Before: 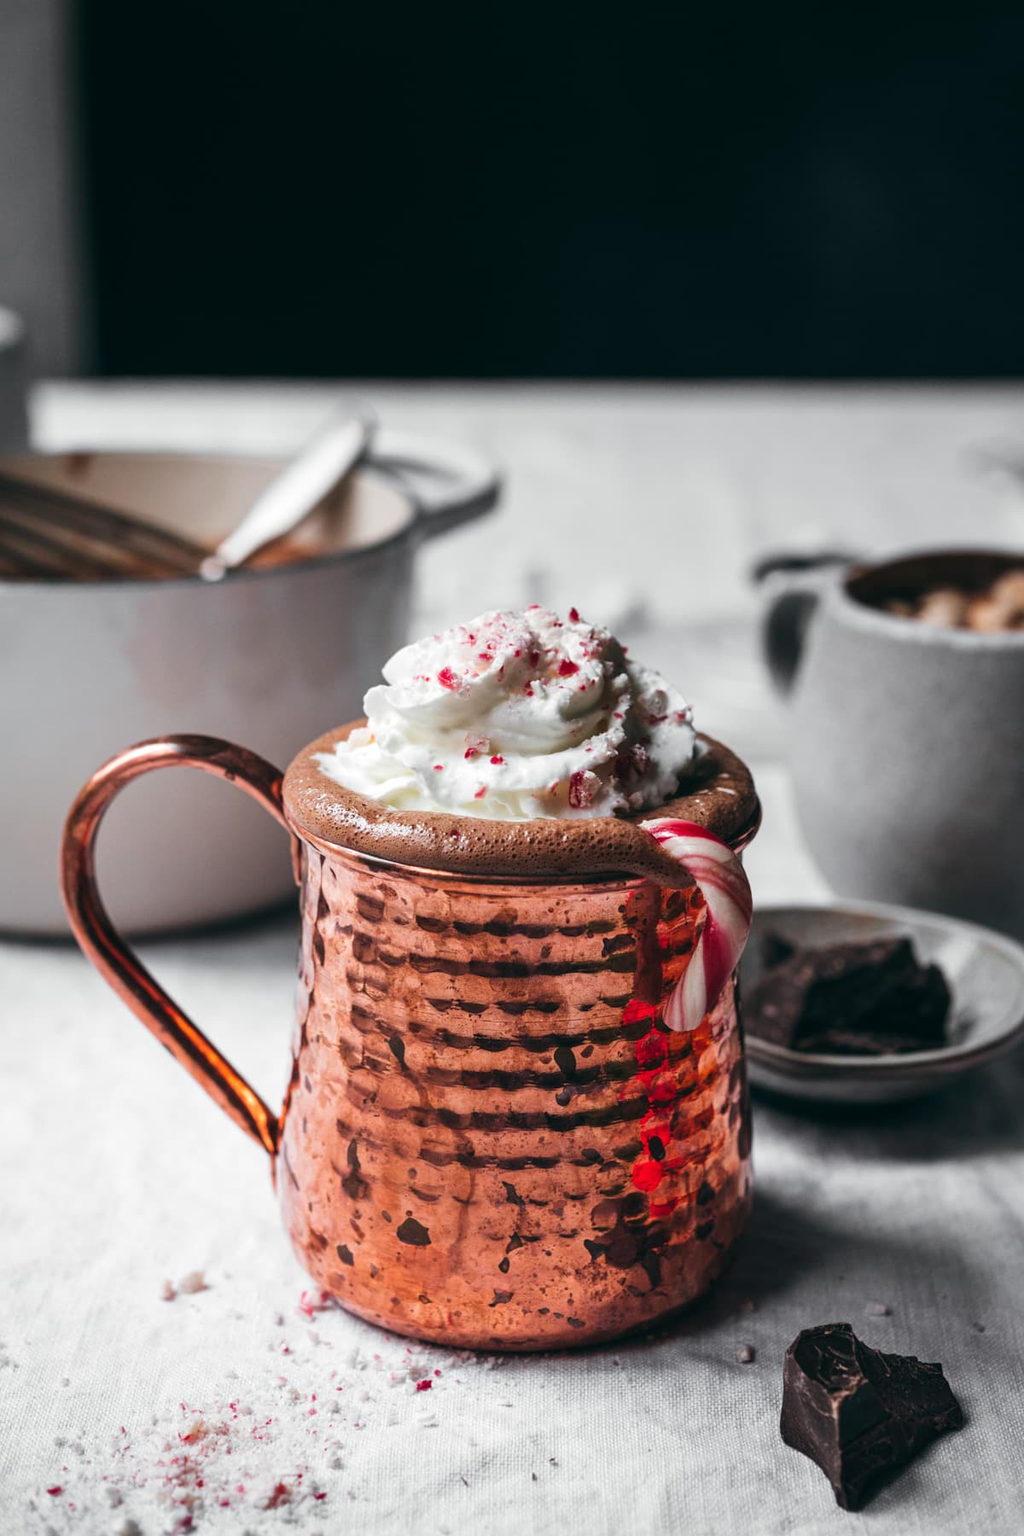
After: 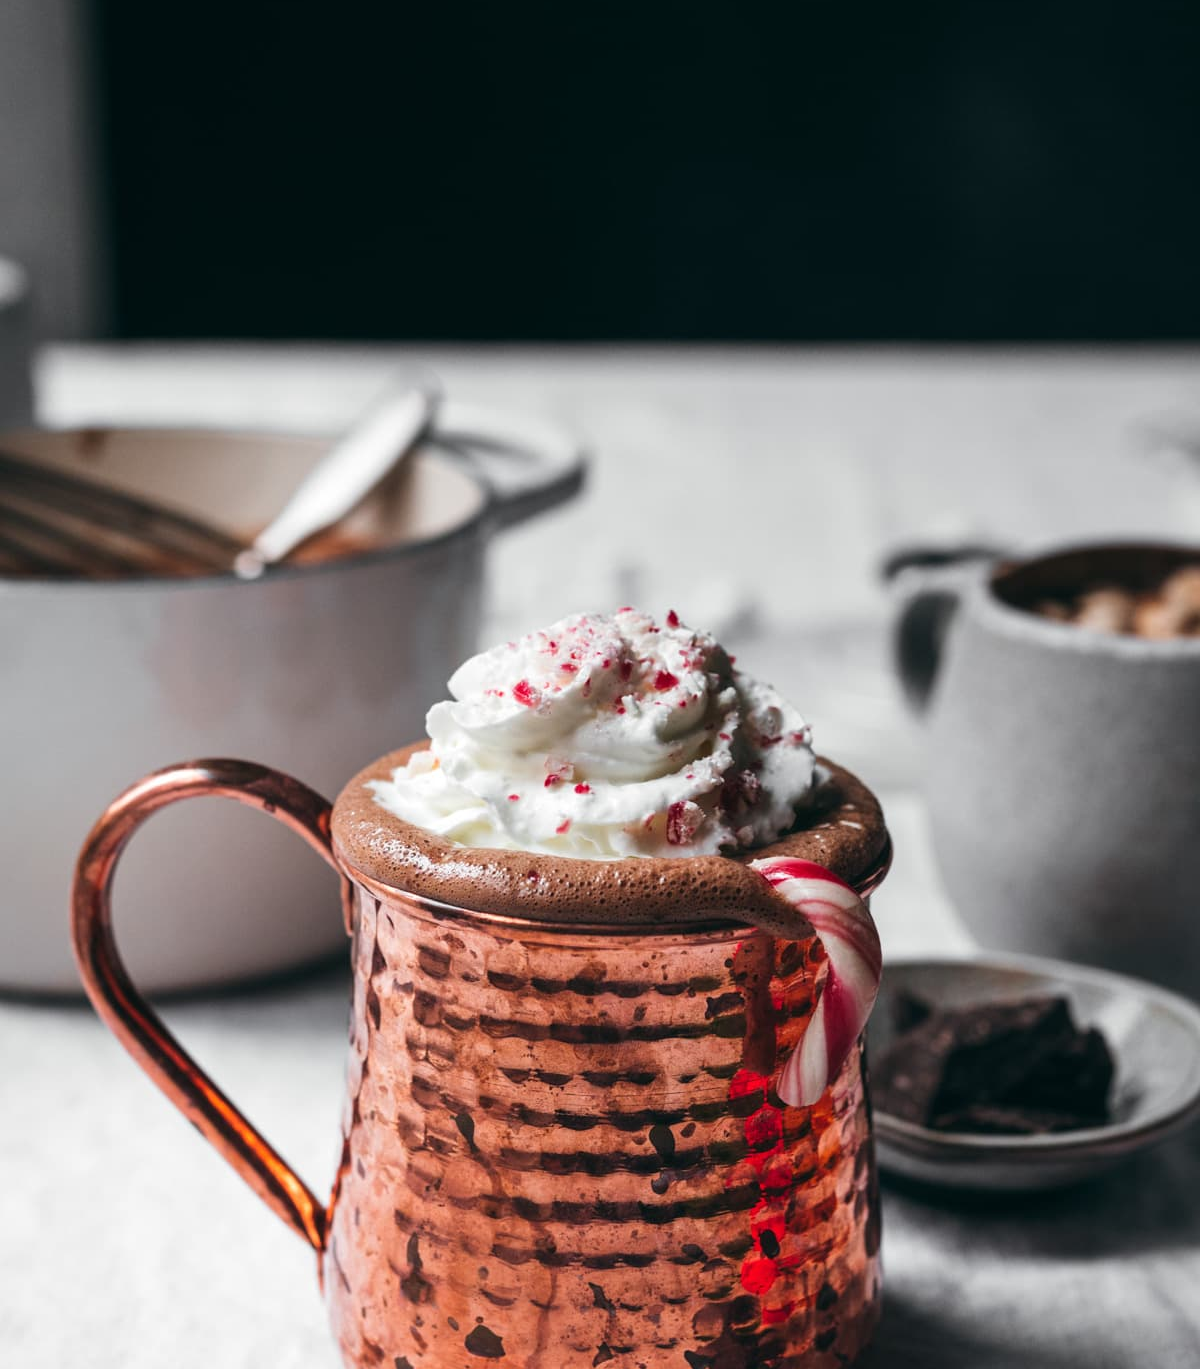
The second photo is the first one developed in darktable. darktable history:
crop: top 5.717%, bottom 18.214%
